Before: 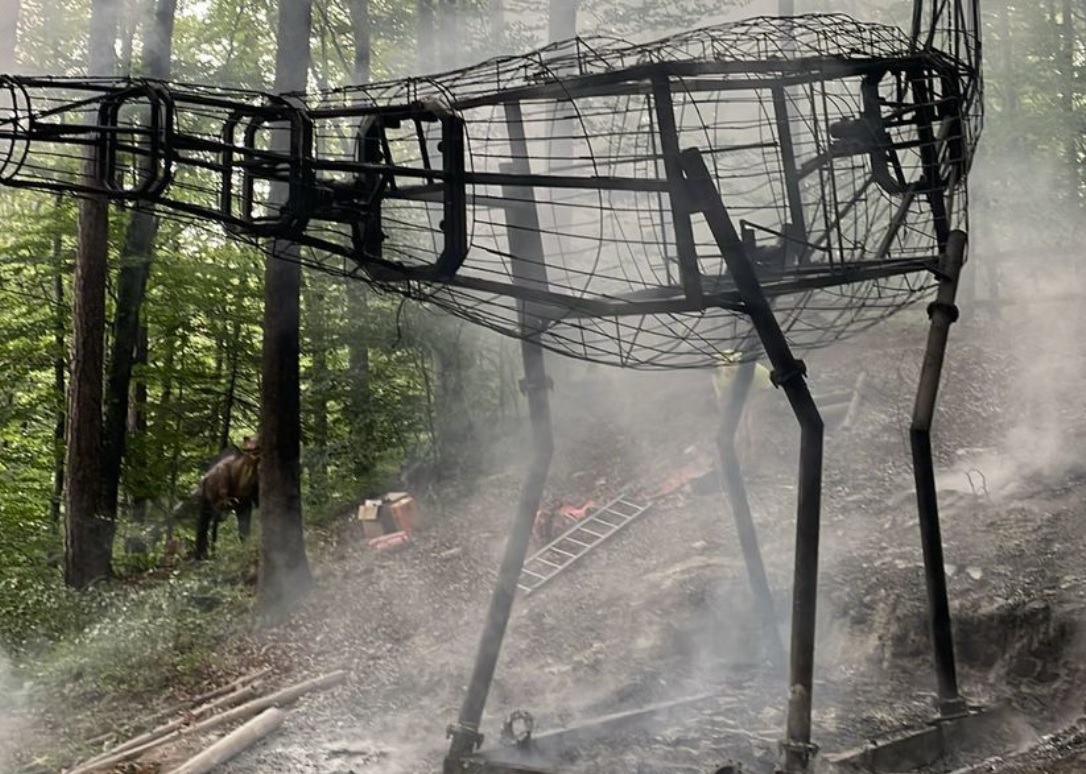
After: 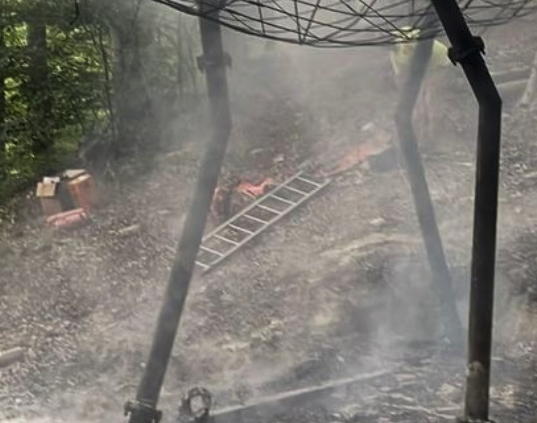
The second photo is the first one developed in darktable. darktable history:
tone curve: curves: ch0 [(0, 0) (0.003, 0.002) (0.011, 0.009) (0.025, 0.022) (0.044, 0.041) (0.069, 0.059) (0.1, 0.082) (0.136, 0.106) (0.177, 0.138) (0.224, 0.179) (0.277, 0.226) (0.335, 0.28) (0.399, 0.342) (0.468, 0.413) (0.543, 0.493) (0.623, 0.591) (0.709, 0.699) (0.801, 0.804) (0.898, 0.899) (1, 1)], preserve colors none
crop: left 29.672%, top 41.786%, right 20.851%, bottom 3.487%
exposure: exposure -0.064 EV, compensate highlight preservation false
